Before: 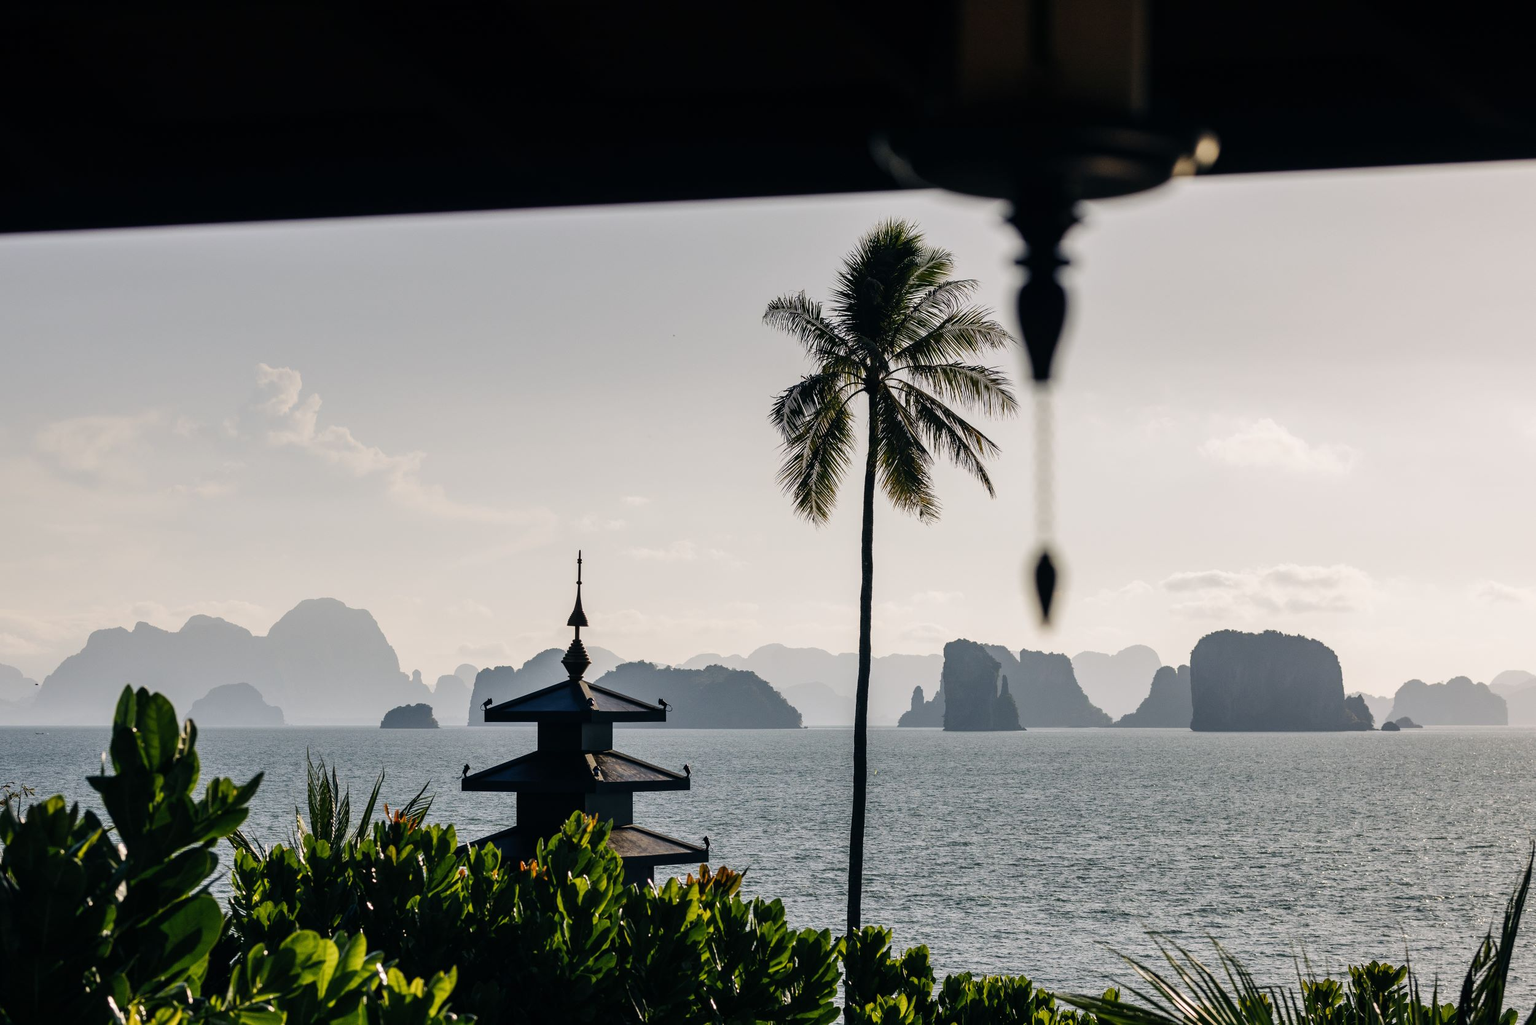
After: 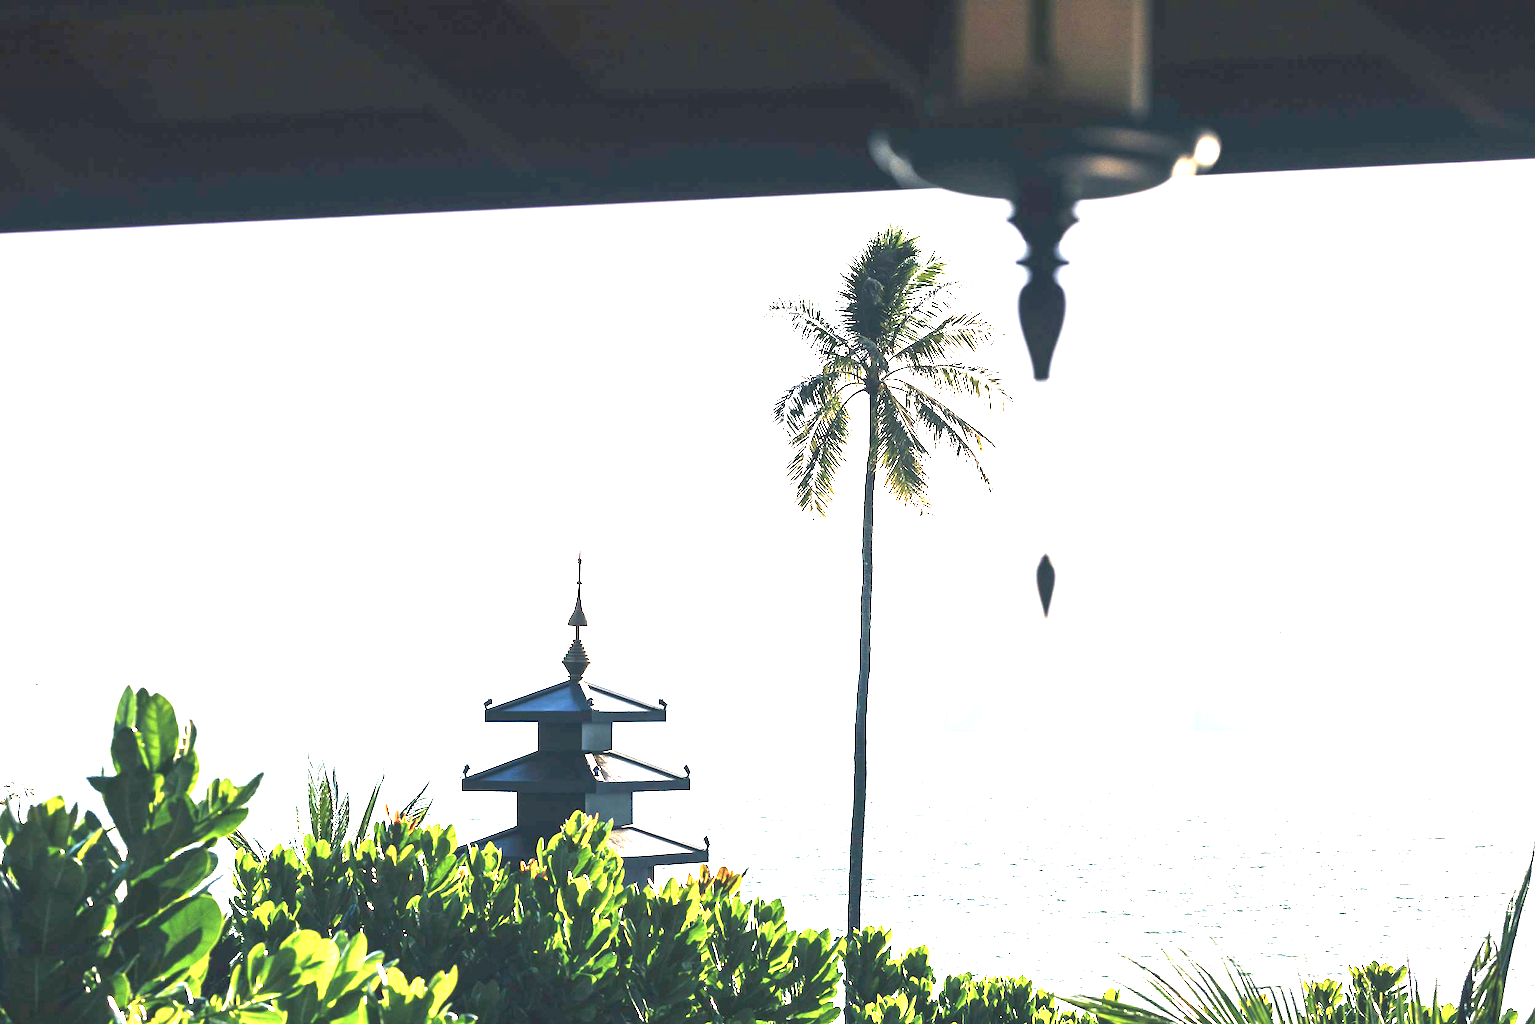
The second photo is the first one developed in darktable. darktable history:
white balance: red 0.988, blue 1.017
exposure: black level correction 0, exposure 4 EV, compensate exposure bias true, compensate highlight preservation false
color balance: lift [1.01, 1, 1, 1], gamma [1.097, 1, 1, 1], gain [0.85, 1, 1, 1]
